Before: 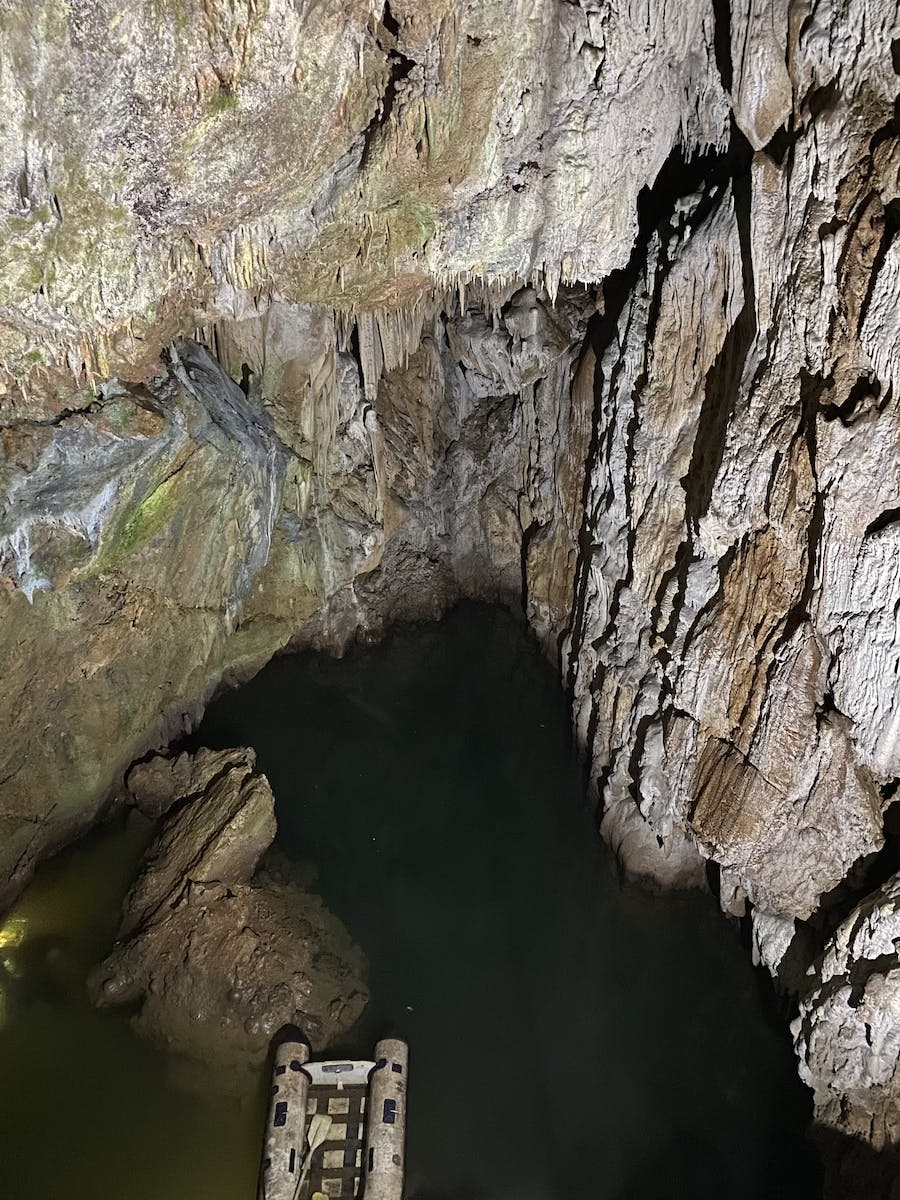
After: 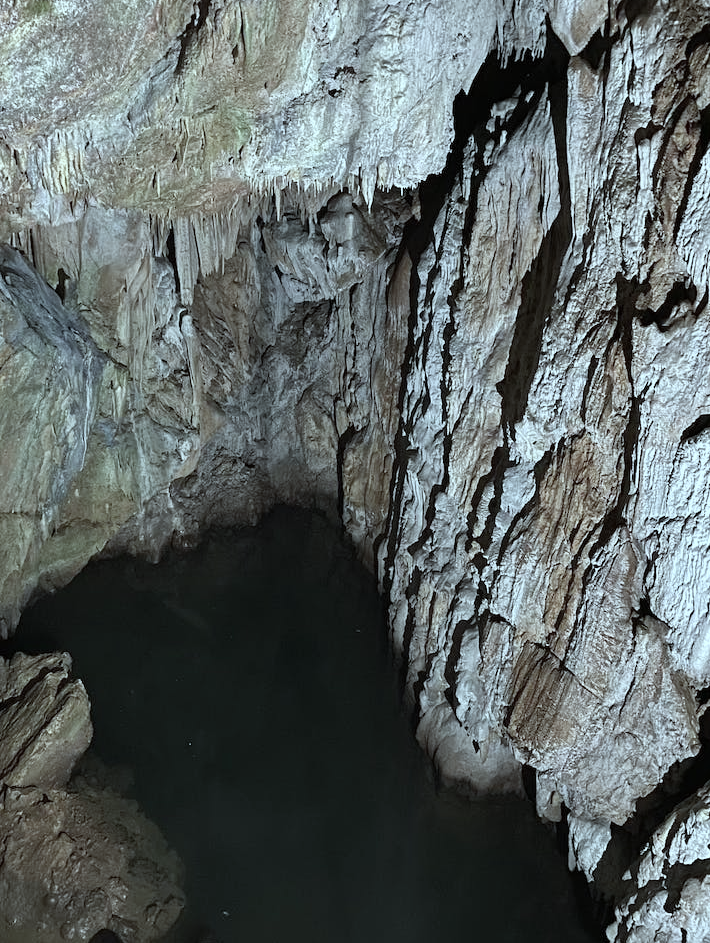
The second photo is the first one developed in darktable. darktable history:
crop and rotate: left 20.54%, top 7.998%, right 0.492%, bottom 13.393%
color correction: highlights a* -13.26, highlights b* -17.46, saturation 0.705
